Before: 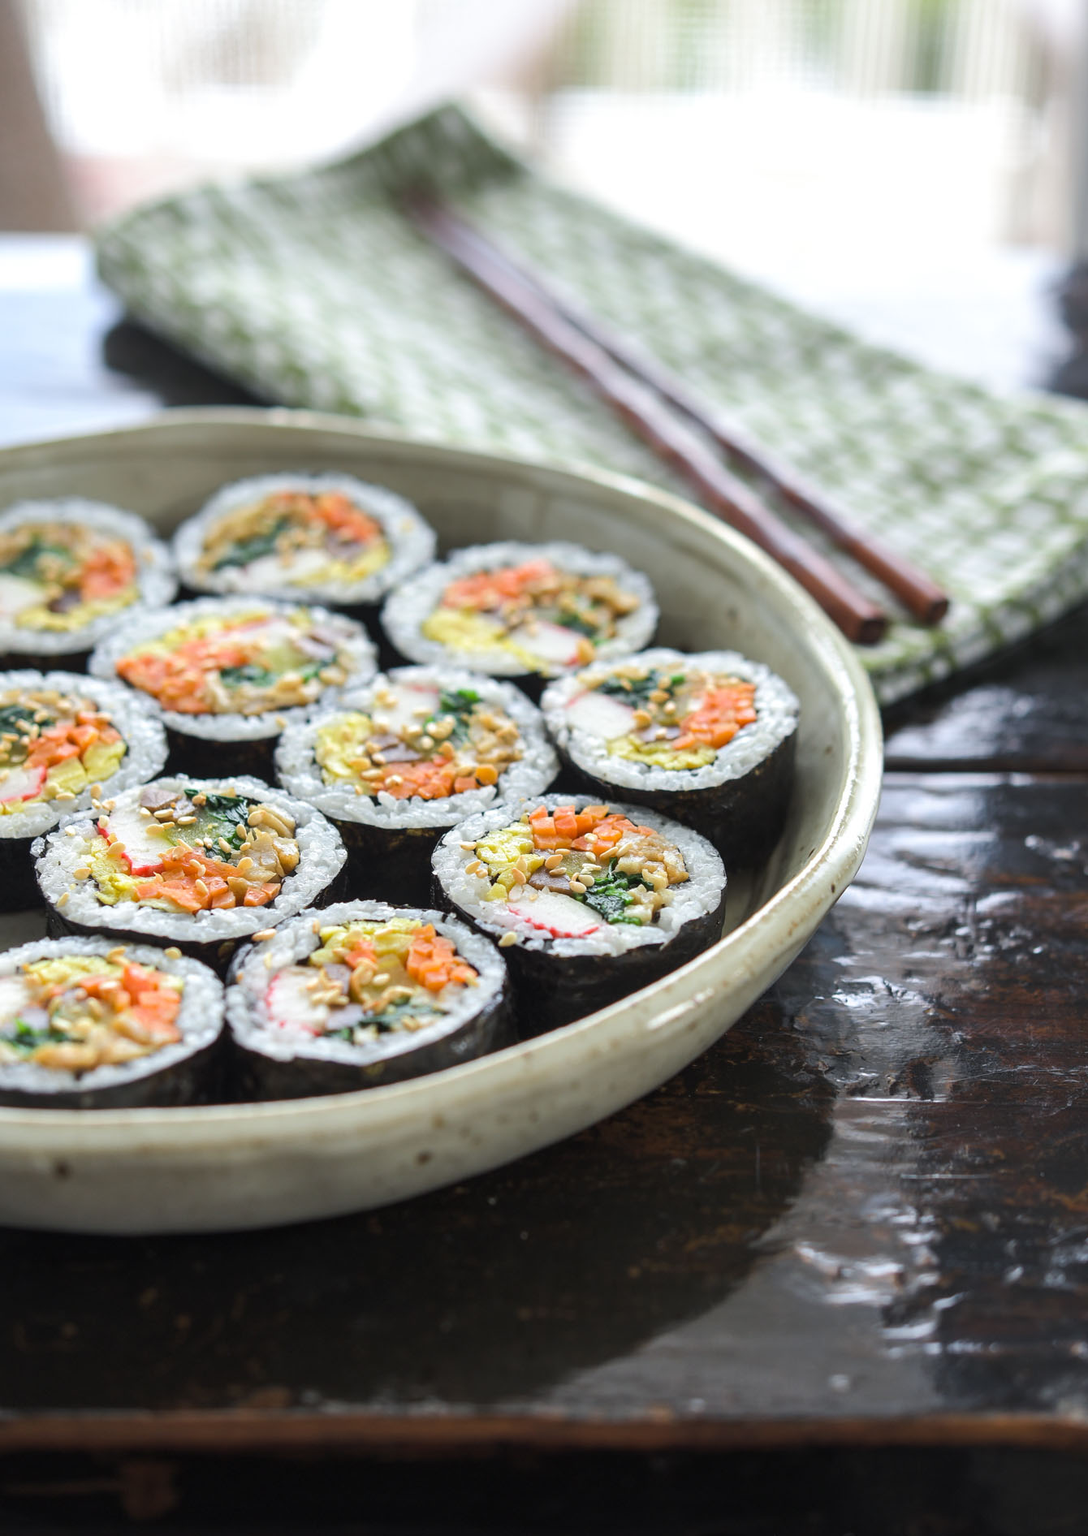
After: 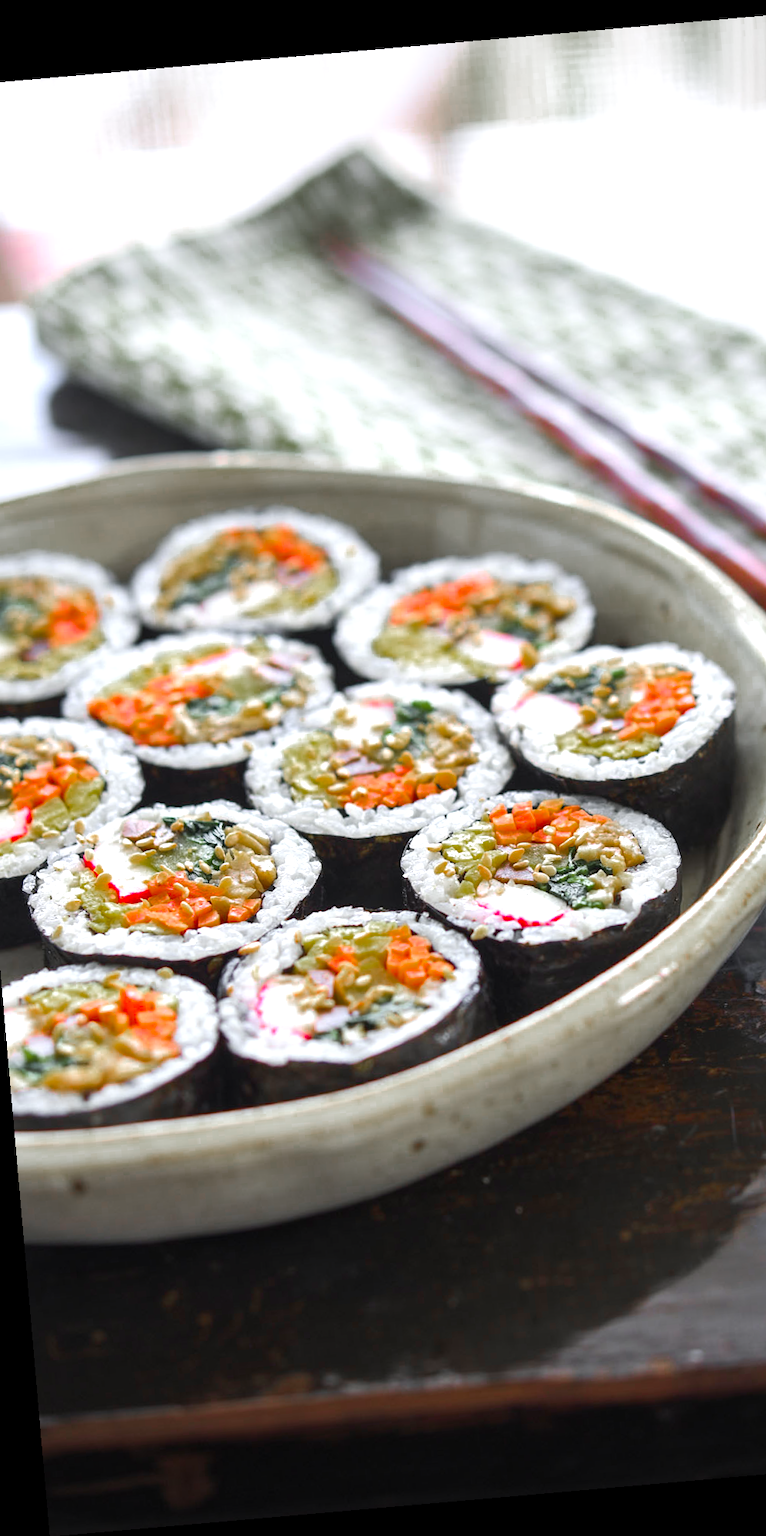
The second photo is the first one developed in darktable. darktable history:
vignetting: fall-off start 100%, brightness -0.282, width/height ratio 1.31
rotate and perspective: rotation -4.98°, automatic cropping off
color zones: curves: ch0 [(0, 0.48) (0.209, 0.398) (0.305, 0.332) (0.429, 0.493) (0.571, 0.5) (0.714, 0.5) (0.857, 0.5) (1, 0.48)]; ch1 [(0, 0.736) (0.143, 0.625) (0.225, 0.371) (0.429, 0.256) (0.571, 0.241) (0.714, 0.213) (0.857, 0.48) (1, 0.736)]; ch2 [(0, 0.448) (0.143, 0.498) (0.286, 0.5) (0.429, 0.5) (0.571, 0.5) (0.714, 0.5) (0.857, 0.5) (1, 0.448)]
crop and rotate: left 6.617%, right 26.717%
exposure: exposure 0.4 EV, compensate highlight preservation false
color balance rgb: perceptual saturation grading › global saturation 20%, global vibrance 20%
white balance: red 1.009, blue 1.027
